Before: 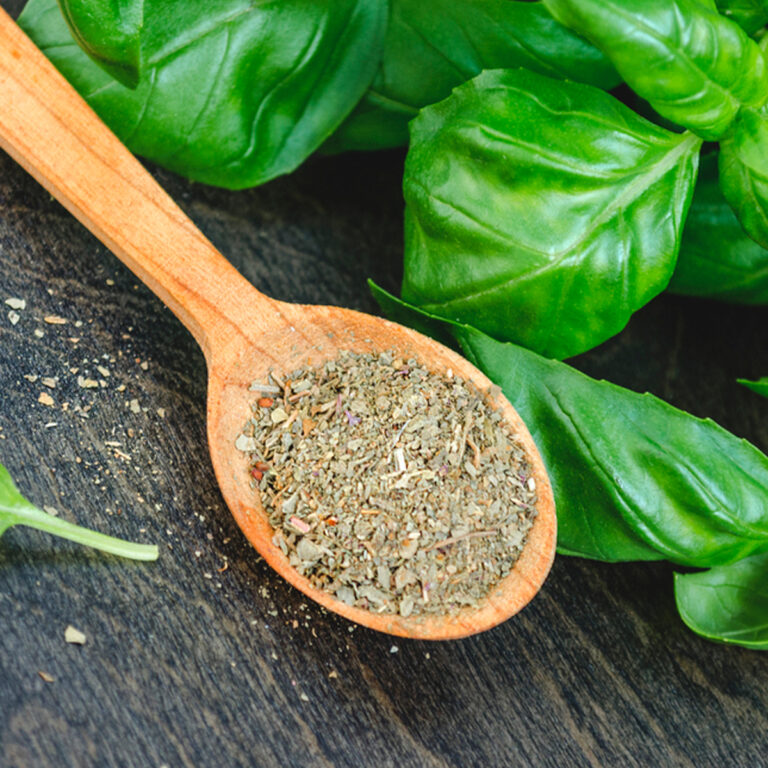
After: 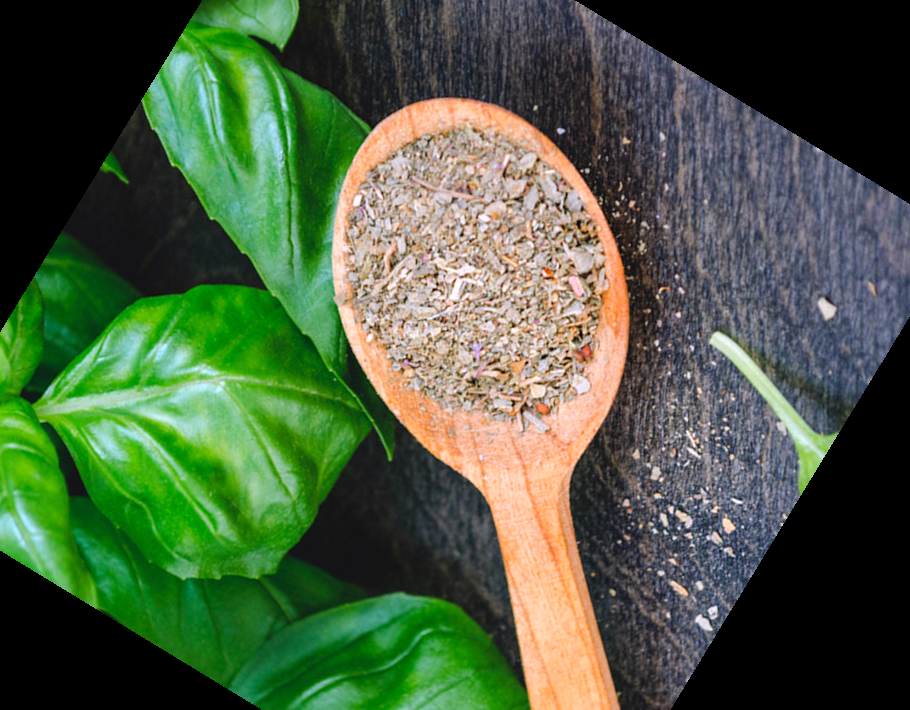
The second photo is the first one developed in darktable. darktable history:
crop and rotate: angle 148.68°, left 9.111%, top 15.603%, right 4.588%, bottom 17.041%
white balance: red 1.042, blue 1.17
